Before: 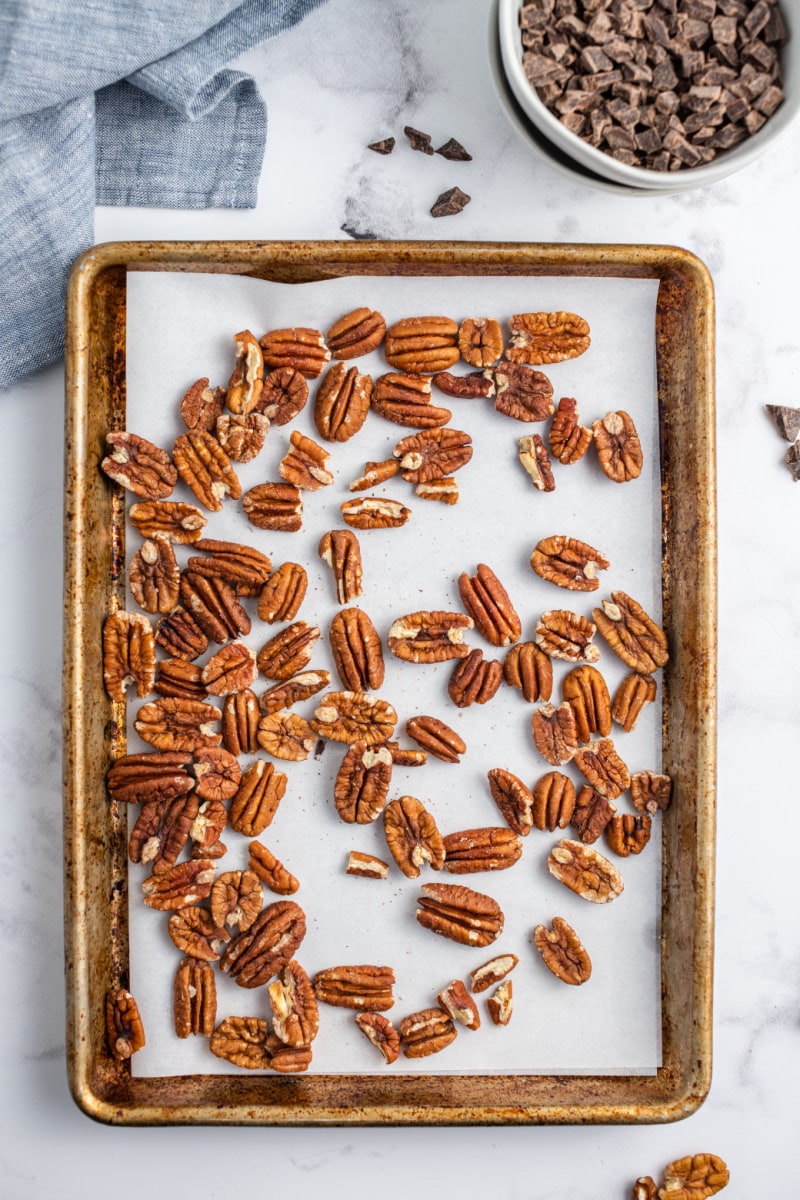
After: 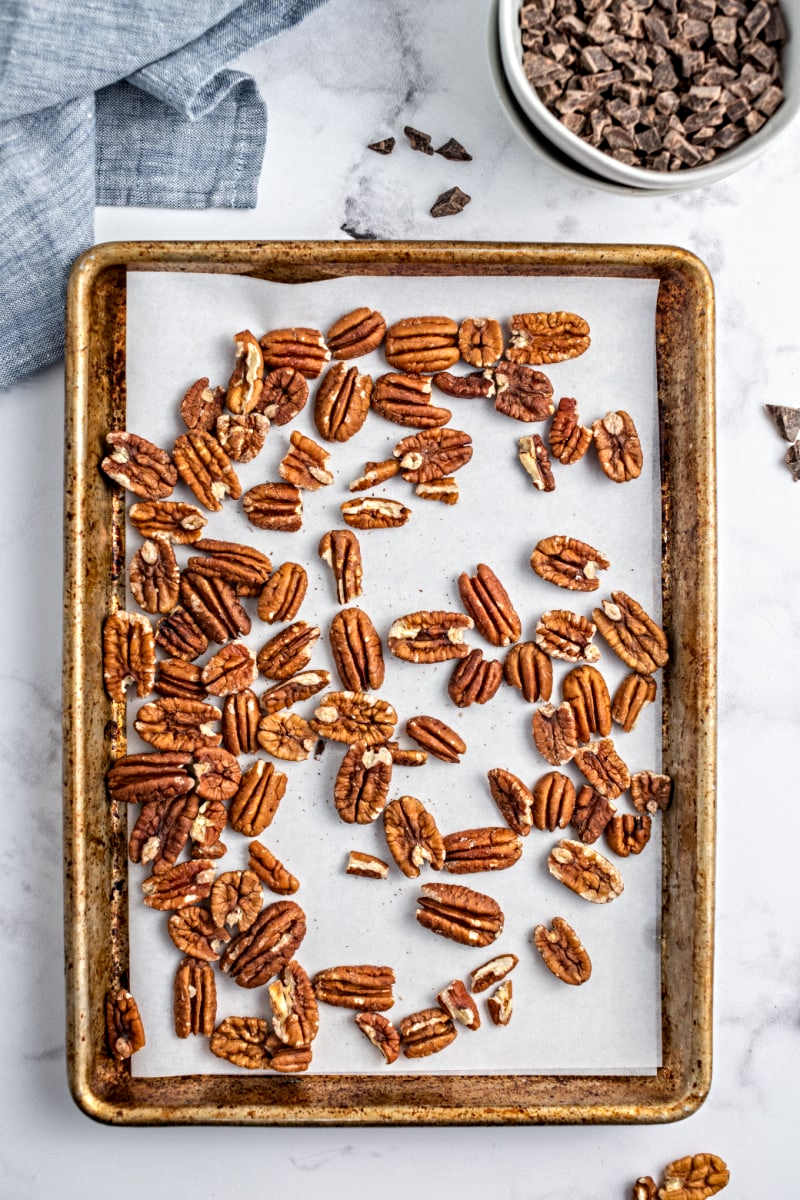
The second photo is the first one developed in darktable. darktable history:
contrast equalizer: octaves 7, y [[0.5, 0.501, 0.525, 0.597, 0.58, 0.514], [0.5 ×6], [0.5 ×6], [0 ×6], [0 ×6]]
